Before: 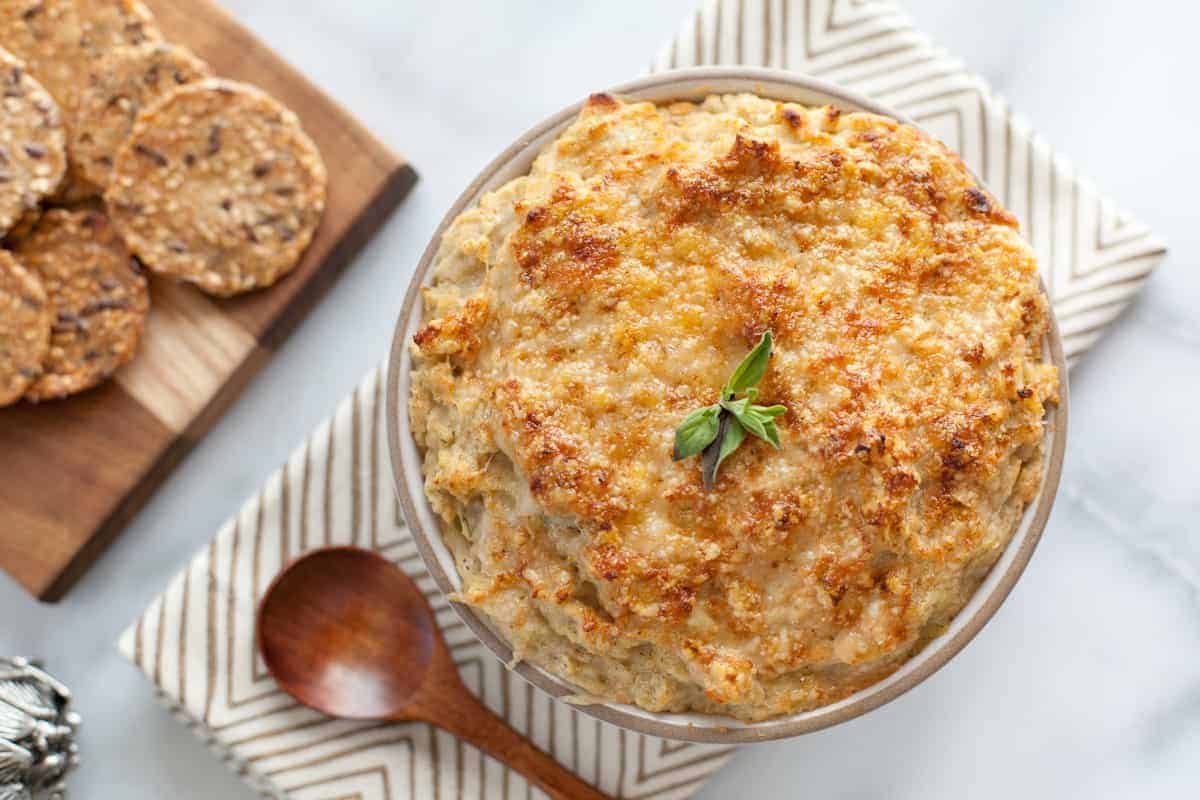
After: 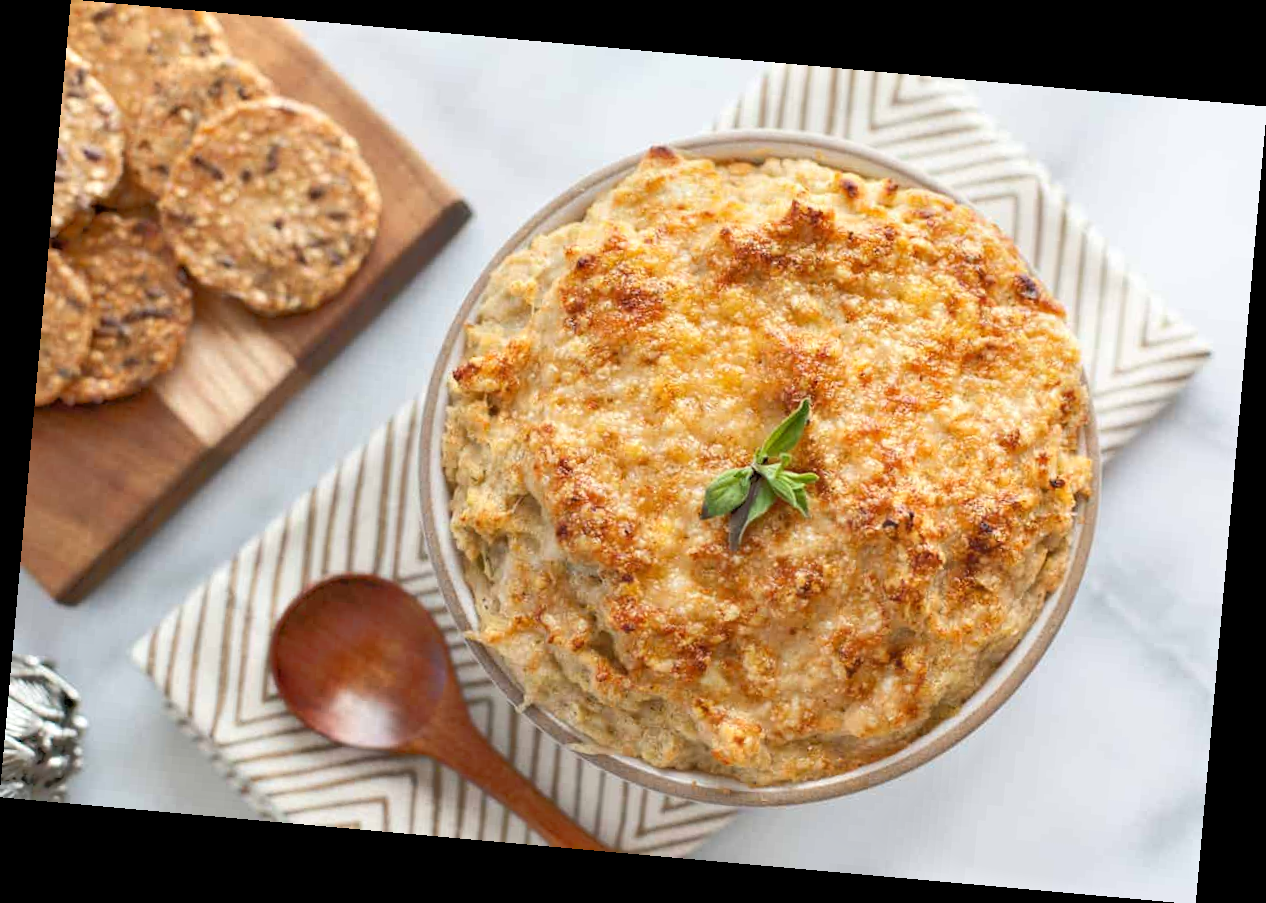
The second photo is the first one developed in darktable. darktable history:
rotate and perspective: rotation 5.12°, automatic cropping off
tone equalizer: -8 EV -0.528 EV, -7 EV -0.319 EV, -6 EV -0.083 EV, -5 EV 0.413 EV, -4 EV 0.985 EV, -3 EV 0.791 EV, -2 EV -0.01 EV, -1 EV 0.14 EV, +0 EV -0.012 EV, smoothing 1
